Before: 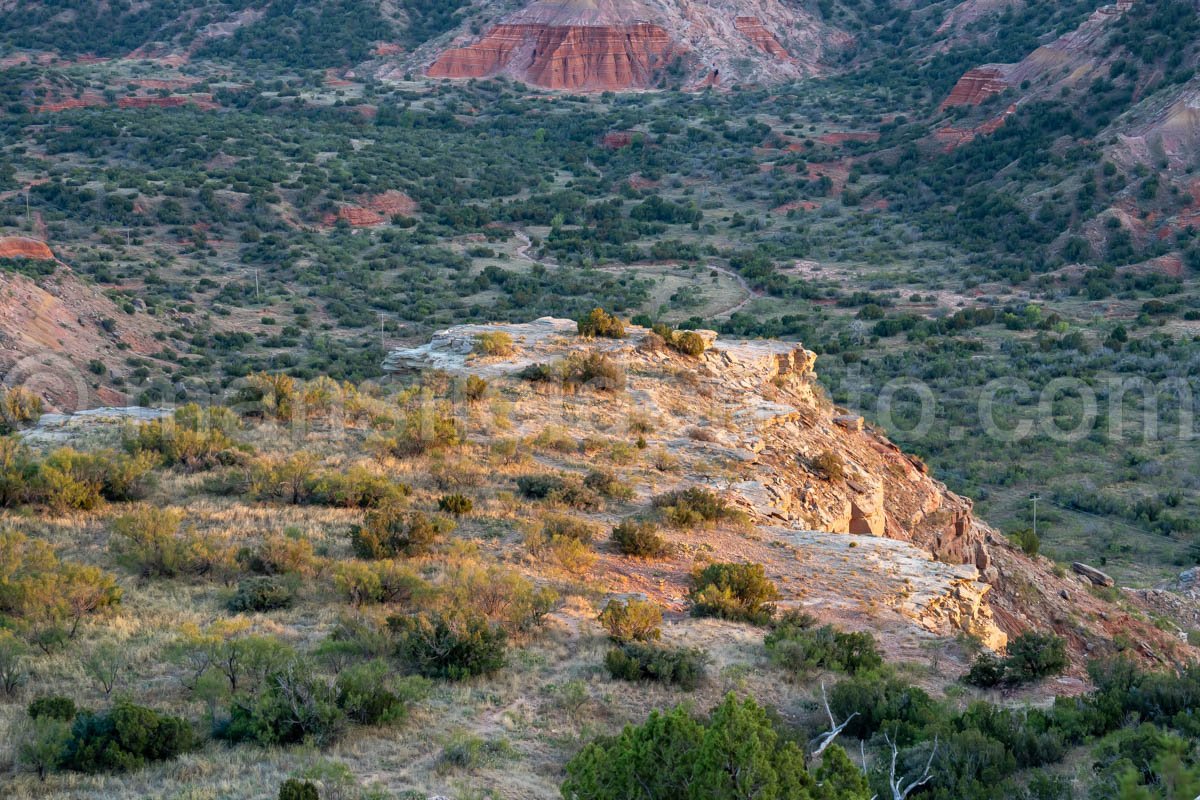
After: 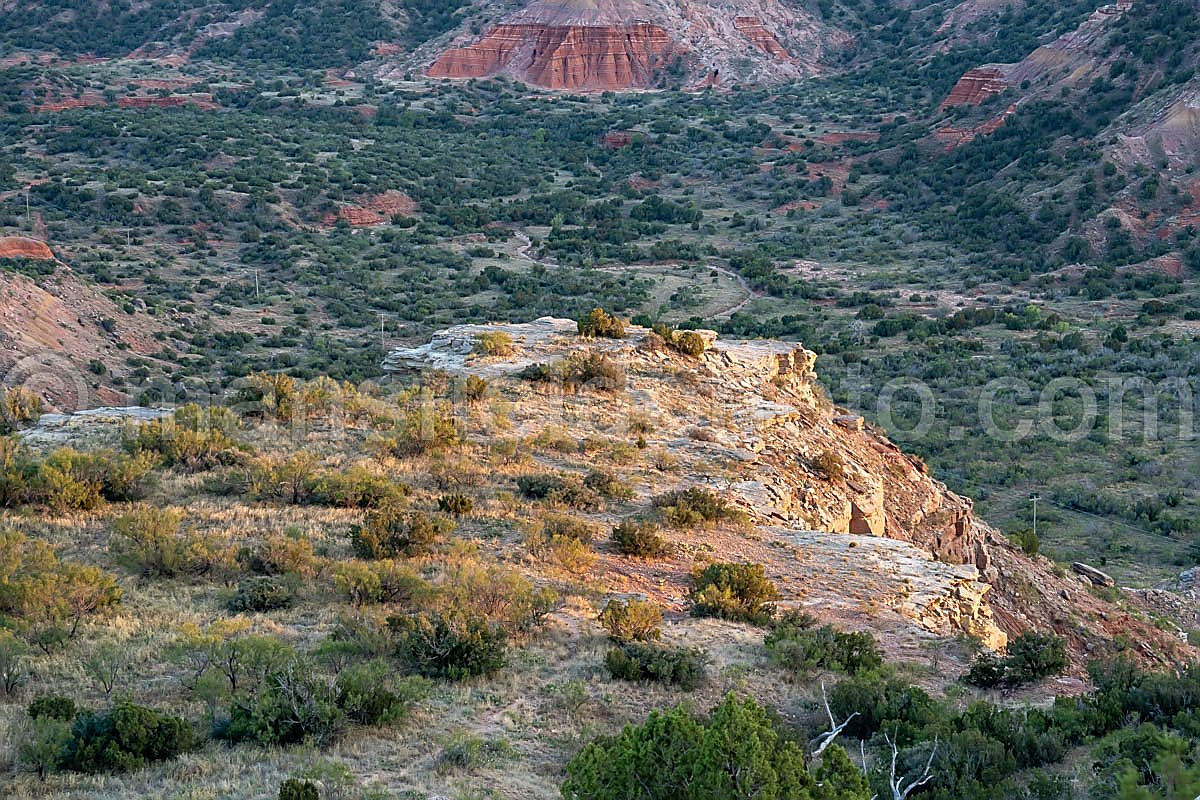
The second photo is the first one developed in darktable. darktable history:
contrast brightness saturation: saturation -0.053
sharpen: radius 1.365, amount 1.24, threshold 0.676
